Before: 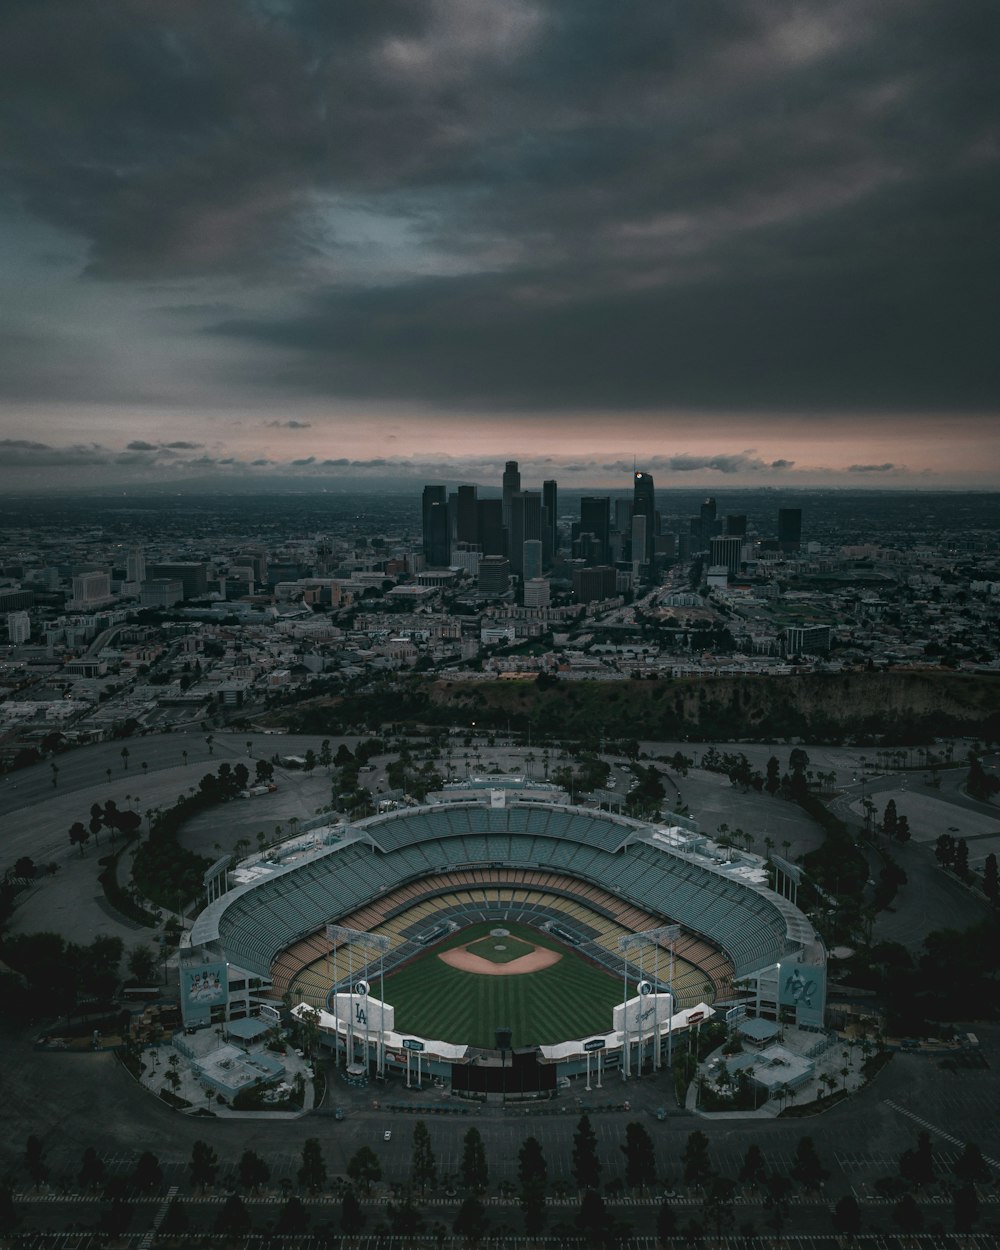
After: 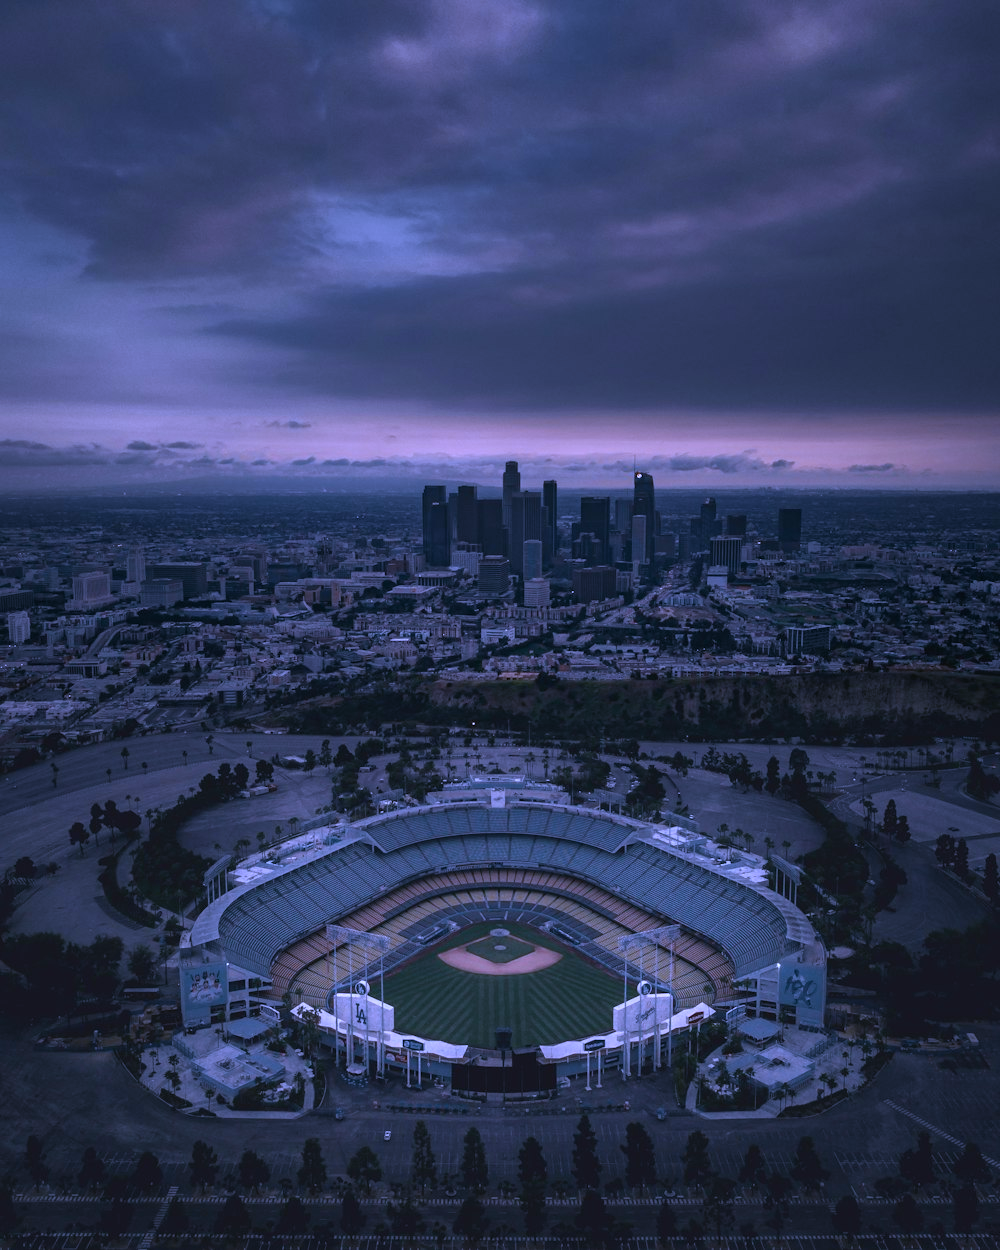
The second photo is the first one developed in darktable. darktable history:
white balance: red 0.98, blue 1.61
exposure: compensate highlight preservation false
color zones: curves: ch1 [(0, 0.708) (0.088, 0.648) (0.245, 0.187) (0.429, 0.326) (0.571, 0.498) (0.714, 0.5) (0.857, 0.5) (1, 0.708)]
